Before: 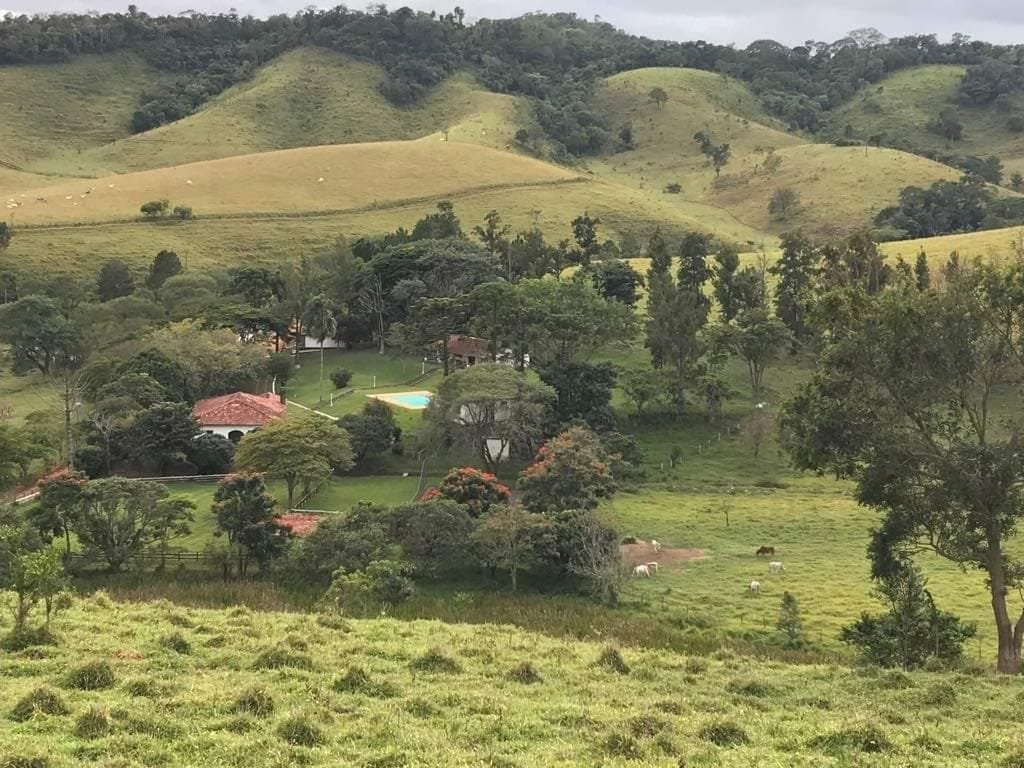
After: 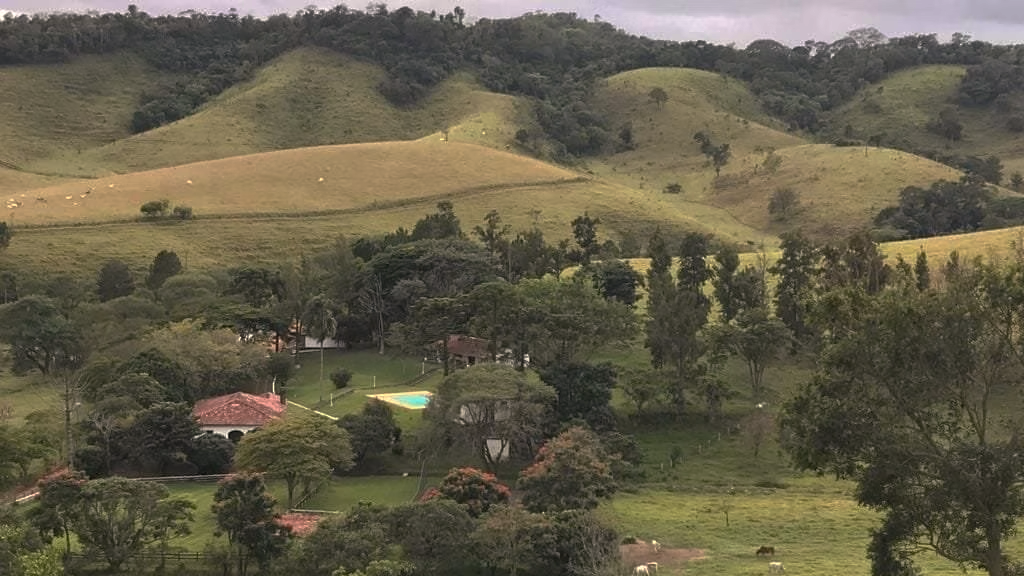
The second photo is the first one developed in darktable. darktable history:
color zones: curves: ch0 [(0, 0.558) (0.143, 0.559) (0.286, 0.529) (0.429, 0.505) (0.571, 0.5) (0.714, 0.5) (0.857, 0.5) (1, 0.558)]; ch1 [(0, 0.469) (0.01, 0.469) (0.12, 0.446) (0.248, 0.469) (0.5, 0.5) (0.748, 0.5) (0.99, 0.469) (1, 0.469)]
crop: bottom 24.991%
color correction: highlights a* 5.99, highlights b* 4.83
base curve: curves: ch0 [(0, 0) (0.595, 0.418) (1, 1)], preserve colors none
